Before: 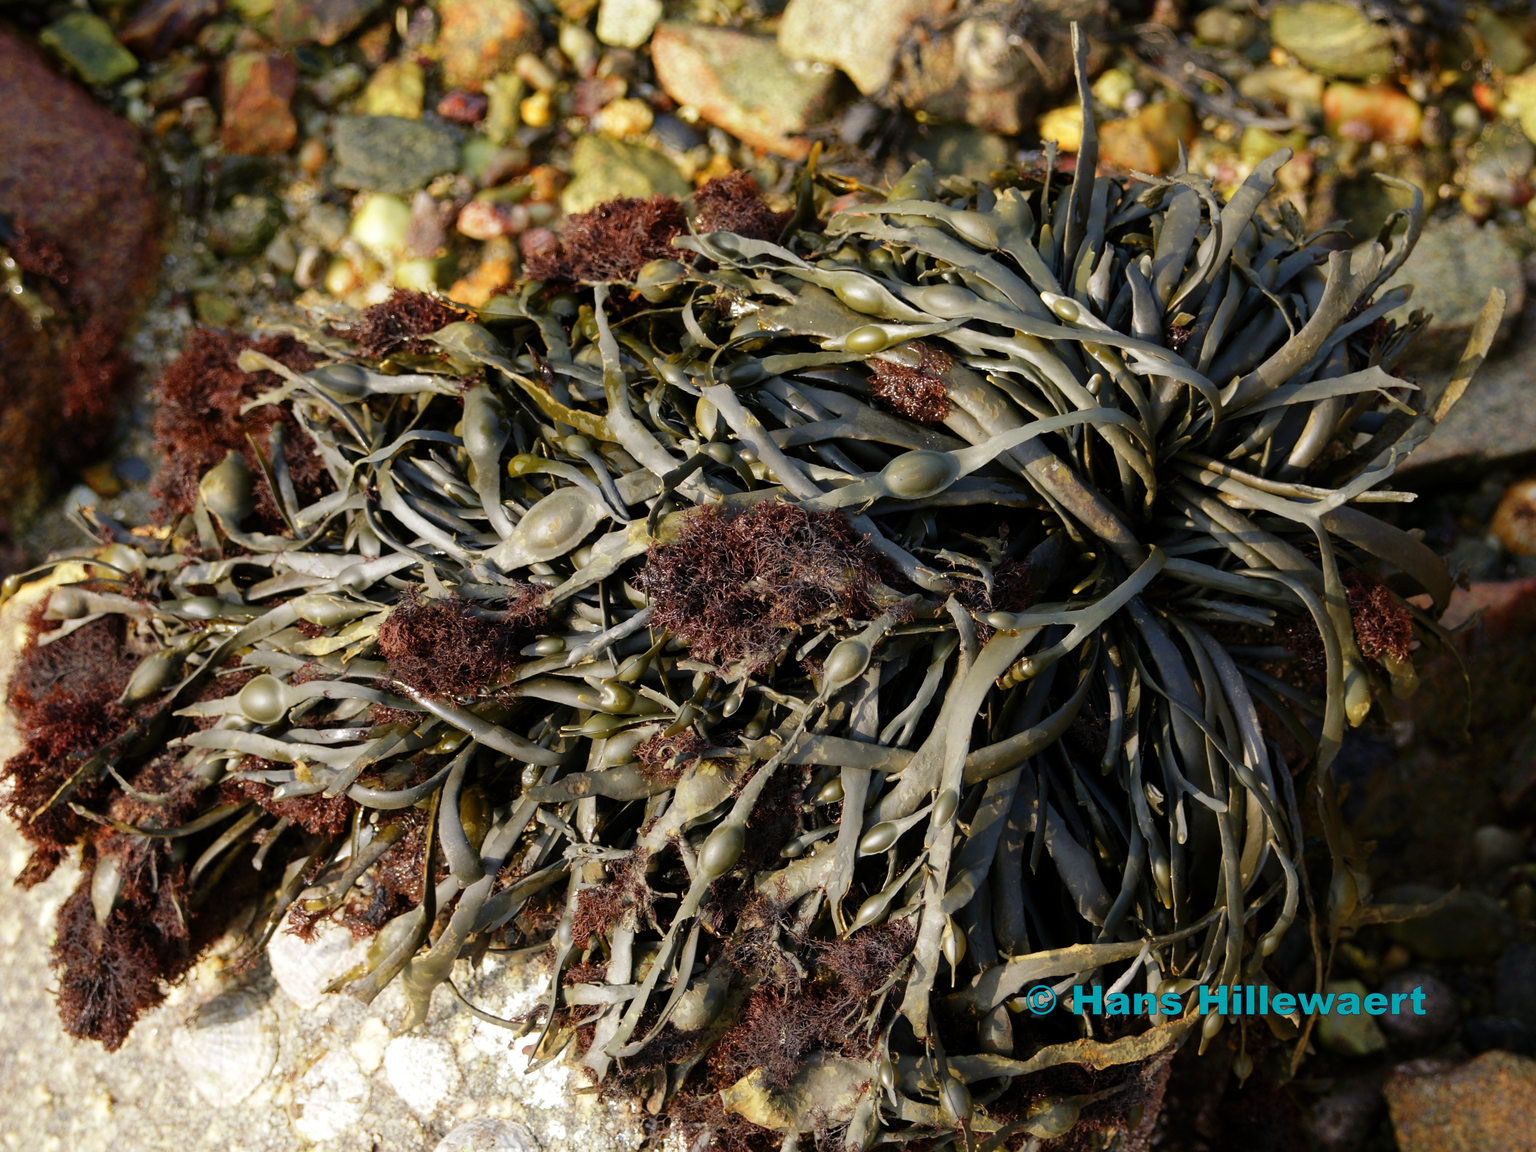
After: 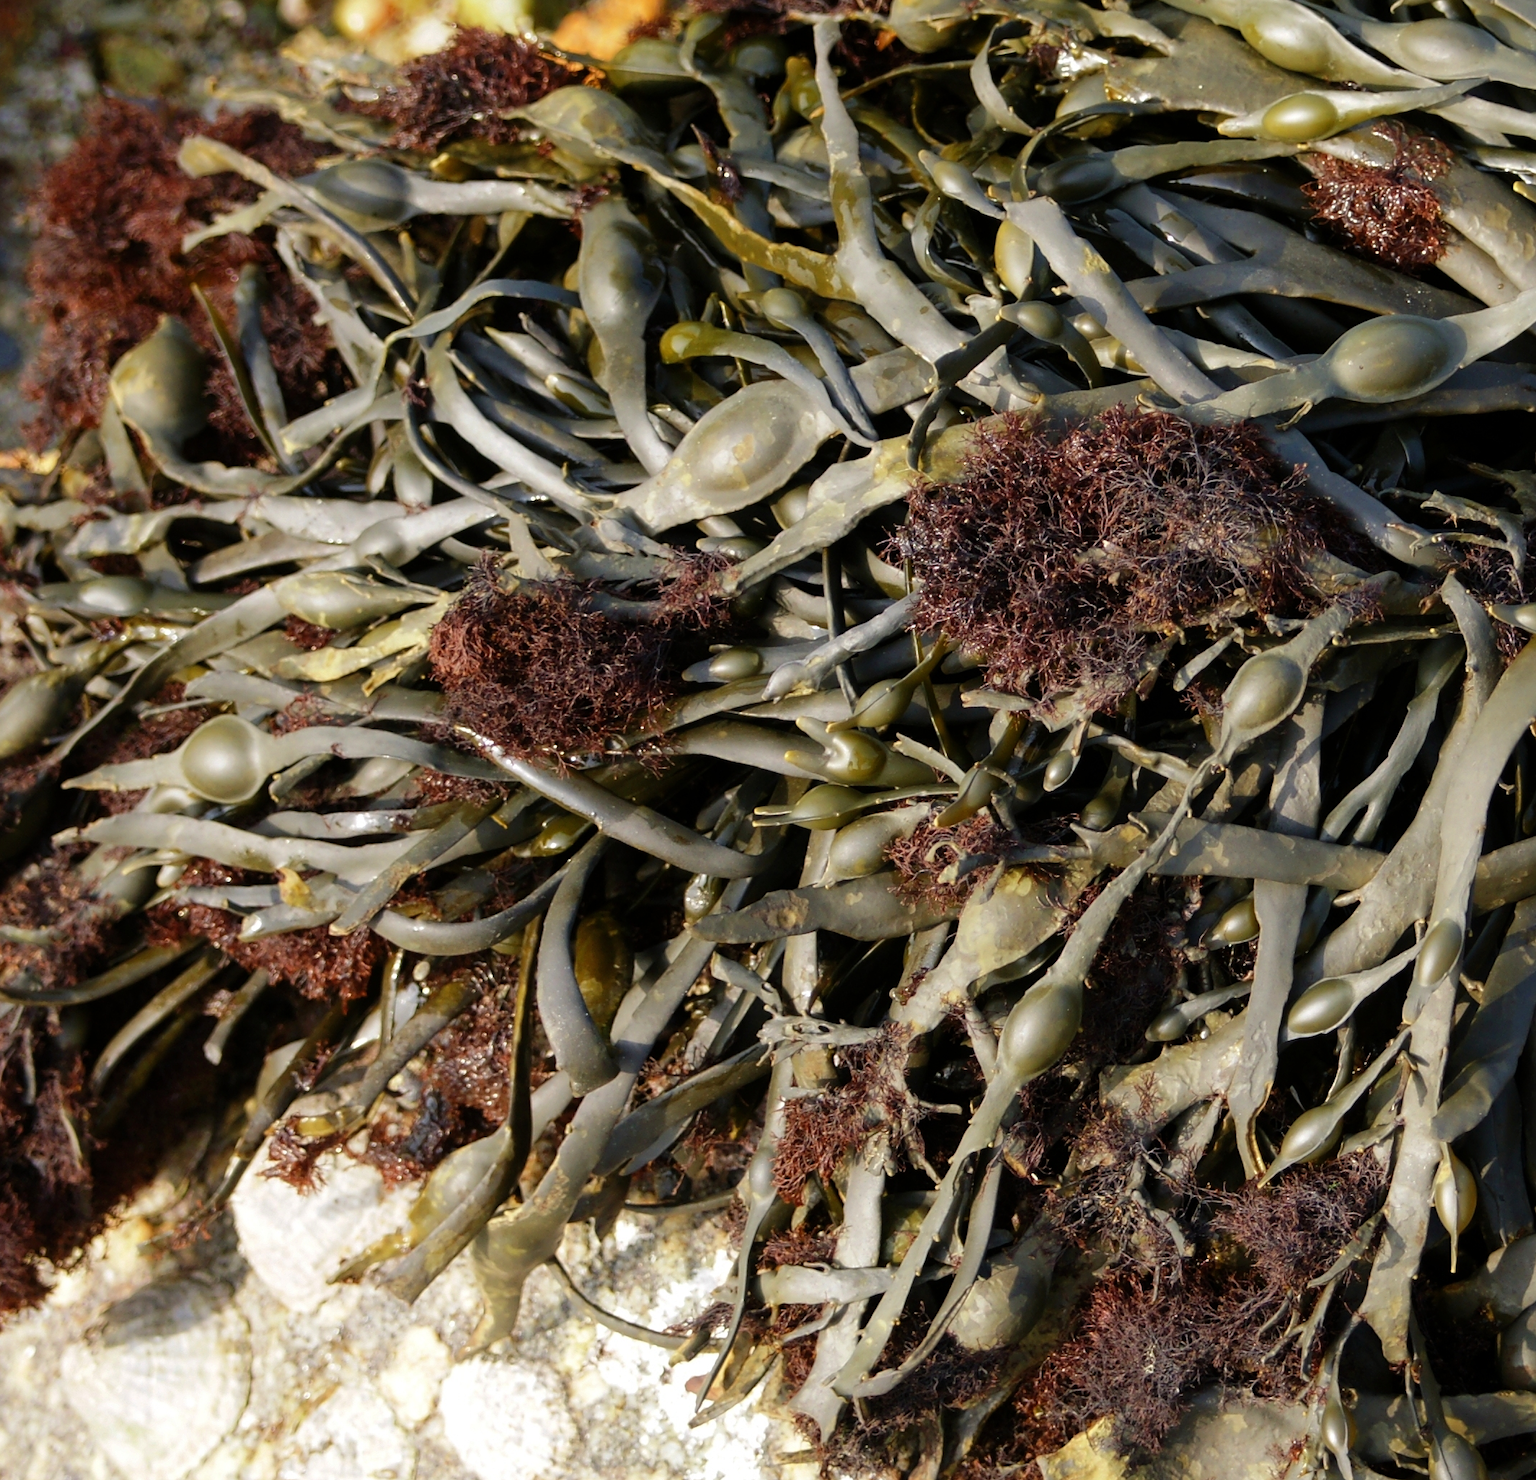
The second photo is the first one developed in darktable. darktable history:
crop: left 9.001%, top 23.745%, right 34.903%, bottom 4.162%
